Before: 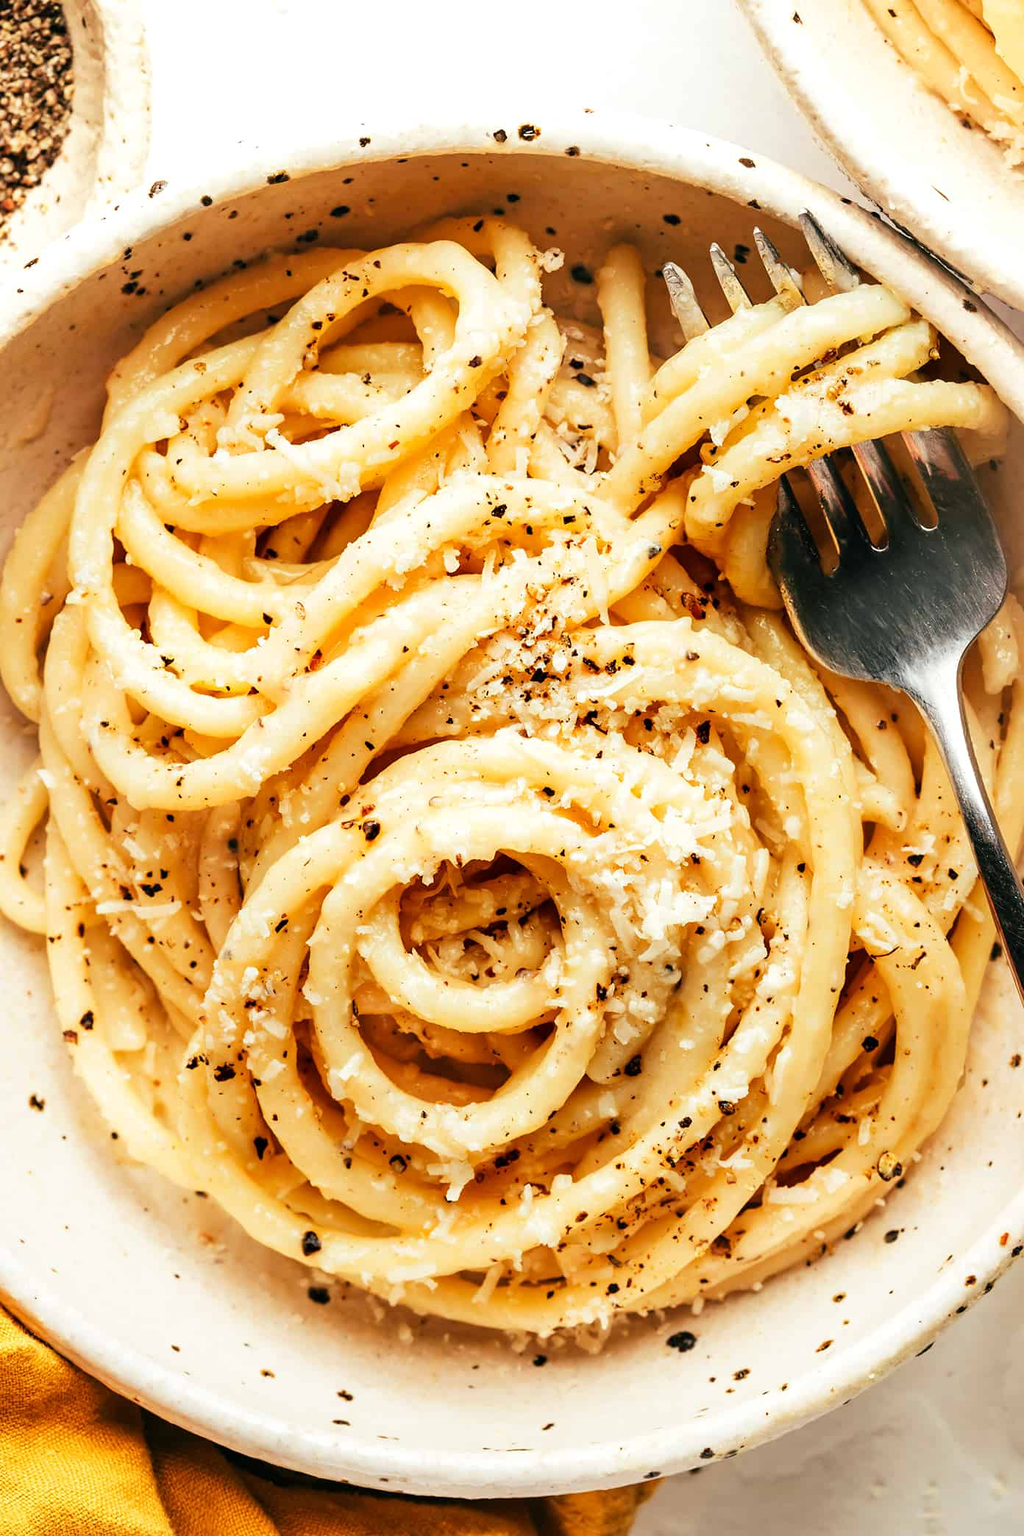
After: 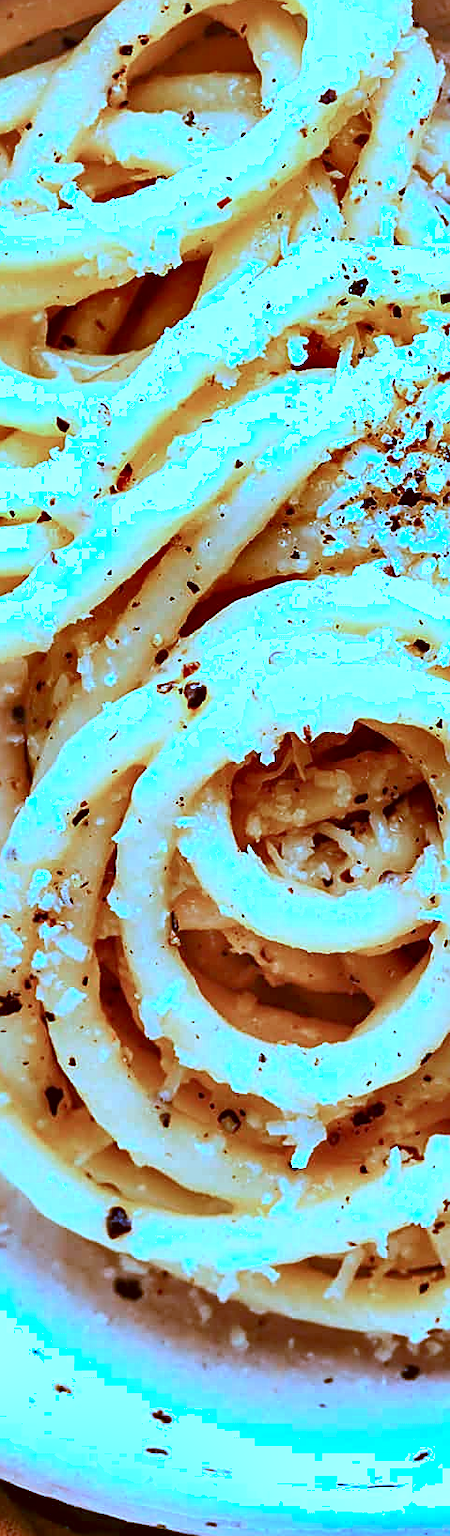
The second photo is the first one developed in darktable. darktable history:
crop and rotate: left 21.364%, top 18.709%, right 44.111%, bottom 2.974%
exposure: exposure 0.174 EV, compensate highlight preservation false
color correction: highlights a* -5.61, highlights b* 9.8, shadows a* 9.33, shadows b* 24.11
color calibration: gray › normalize channels true, illuminant as shot in camera, x 0.483, y 0.432, temperature 2413.59 K, gamut compression 0.021
sharpen: on, module defaults
shadows and highlights: soften with gaussian
color balance rgb: linear chroma grading › global chroma 5.874%, perceptual saturation grading › global saturation 1.632%, perceptual saturation grading › highlights -2.924%, perceptual saturation grading › mid-tones 4.31%, perceptual saturation grading › shadows 6.873%, global vibrance 20%
